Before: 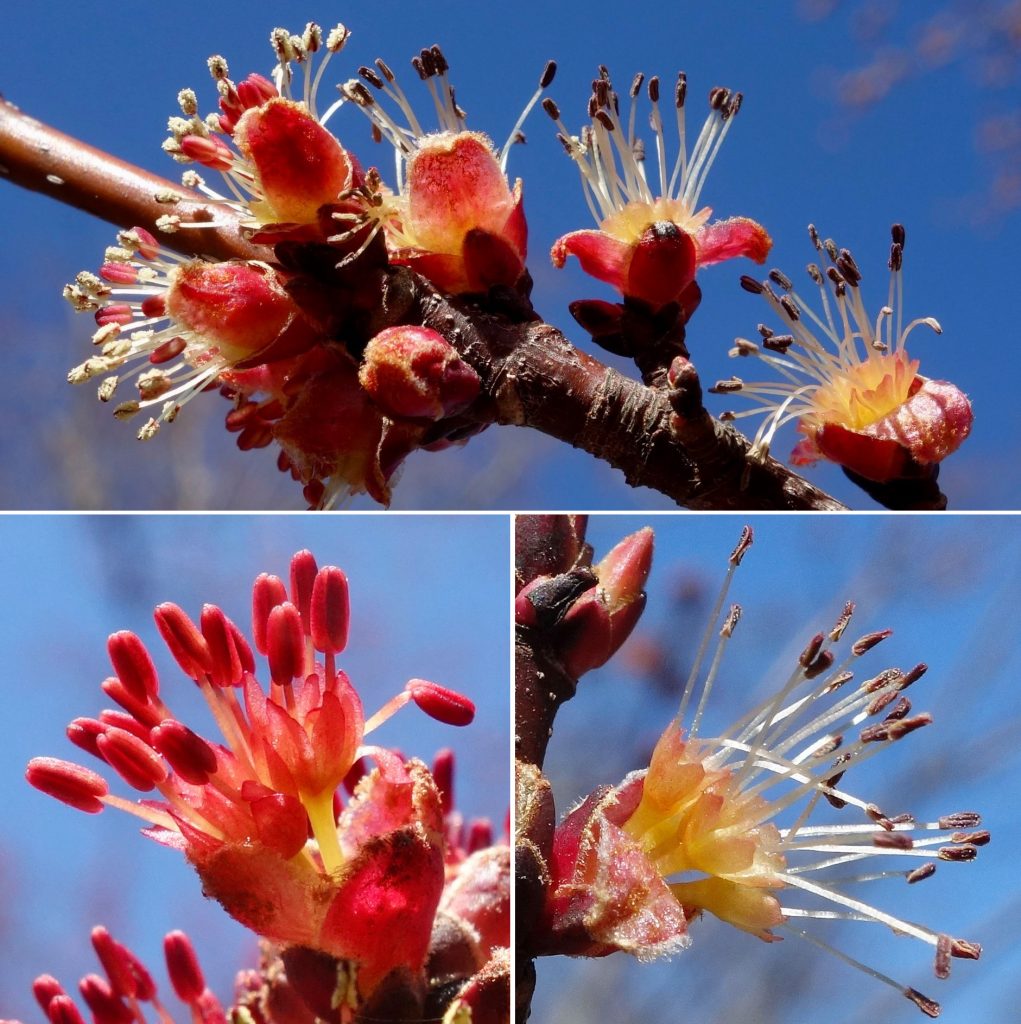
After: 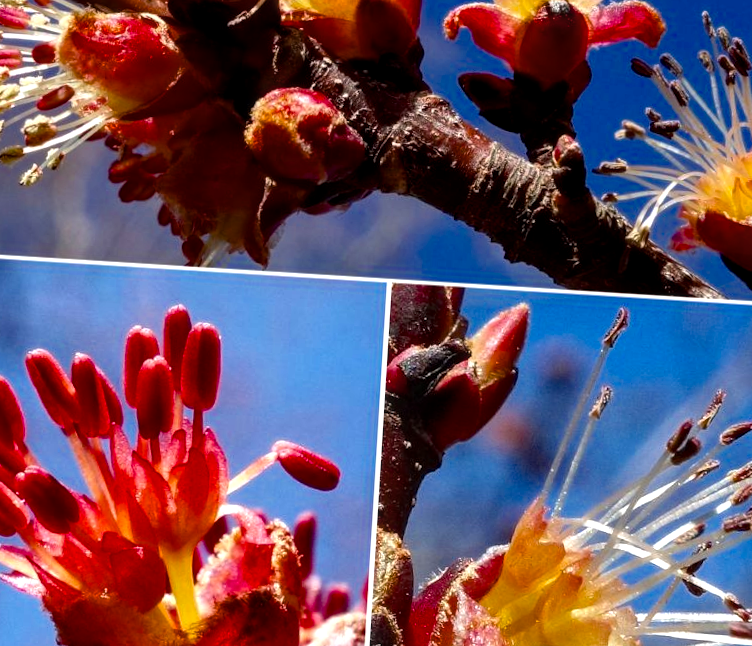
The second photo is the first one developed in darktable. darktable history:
color balance rgb: linear chroma grading › global chroma 9.027%, perceptual saturation grading › global saturation 14.561%, perceptual brilliance grading › global brilliance 15.018%, perceptual brilliance grading › shadows -34.36%, global vibrance -1.273%, saturation formula JzAzBz (2021)
crop and rotate: angle -3.52°, left 9.834%, top 21.026%, right 12.017%, bottom 12.089%
local contrast: on, module defaults
exposure: compensate highlight preservation false
